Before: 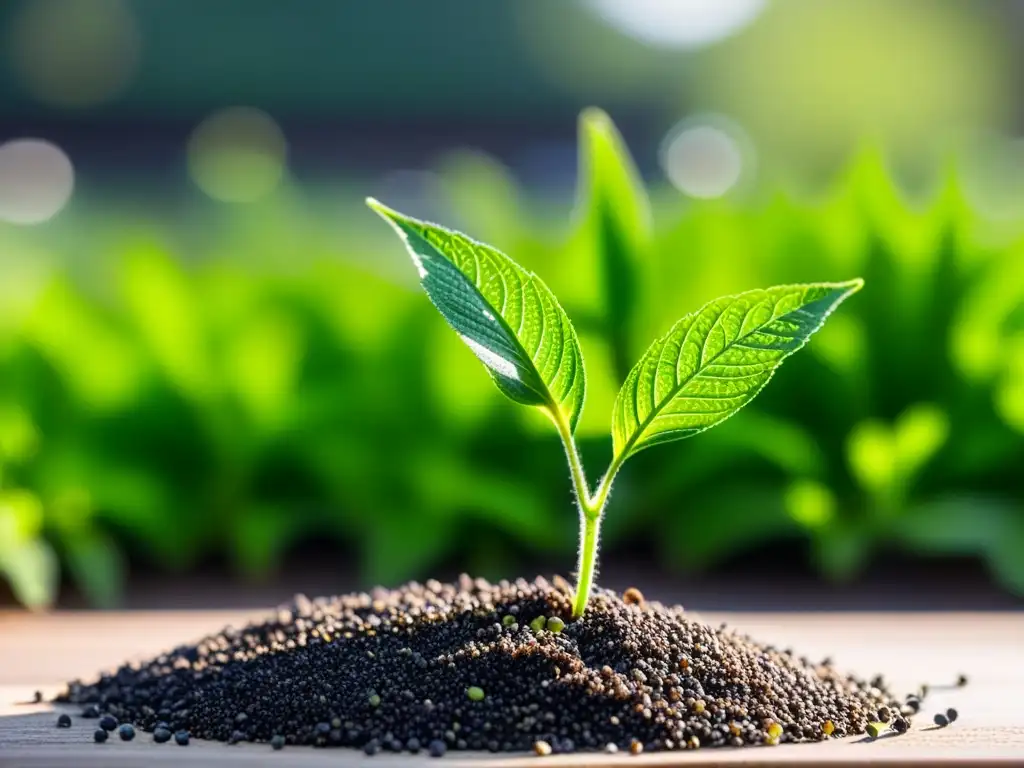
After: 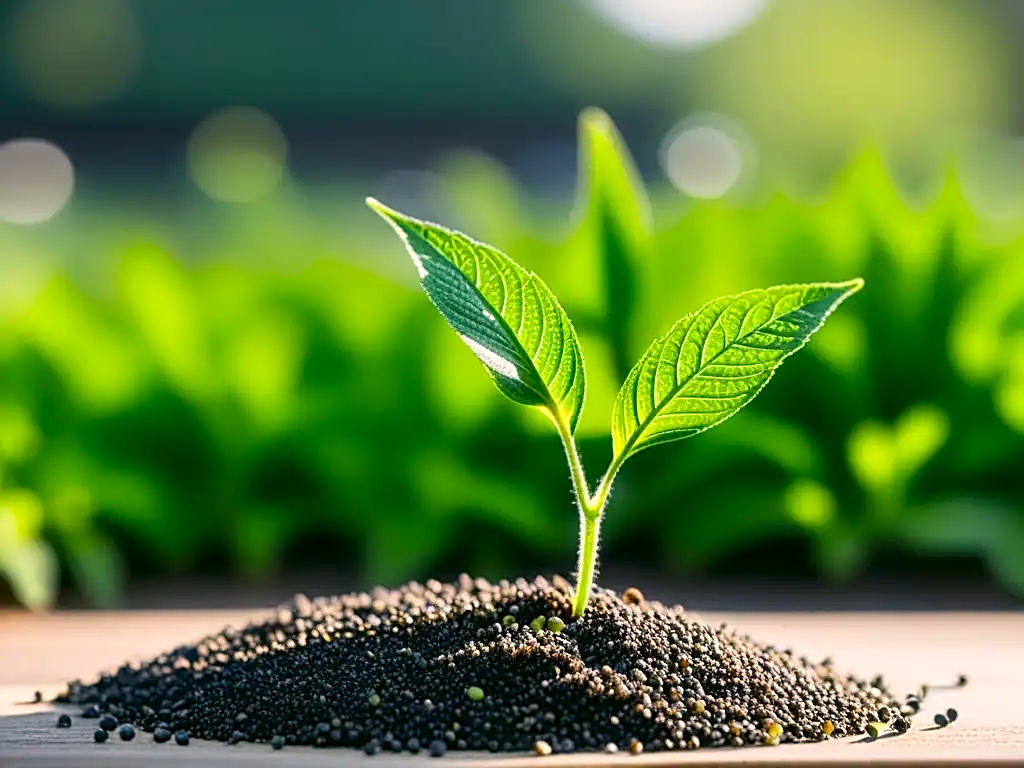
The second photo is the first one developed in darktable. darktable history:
color correction: highlights a* 4.39, highlights b* 4.98, shadows a* -7.89, shadows b* 4.59
sharpen: on, module defaults
